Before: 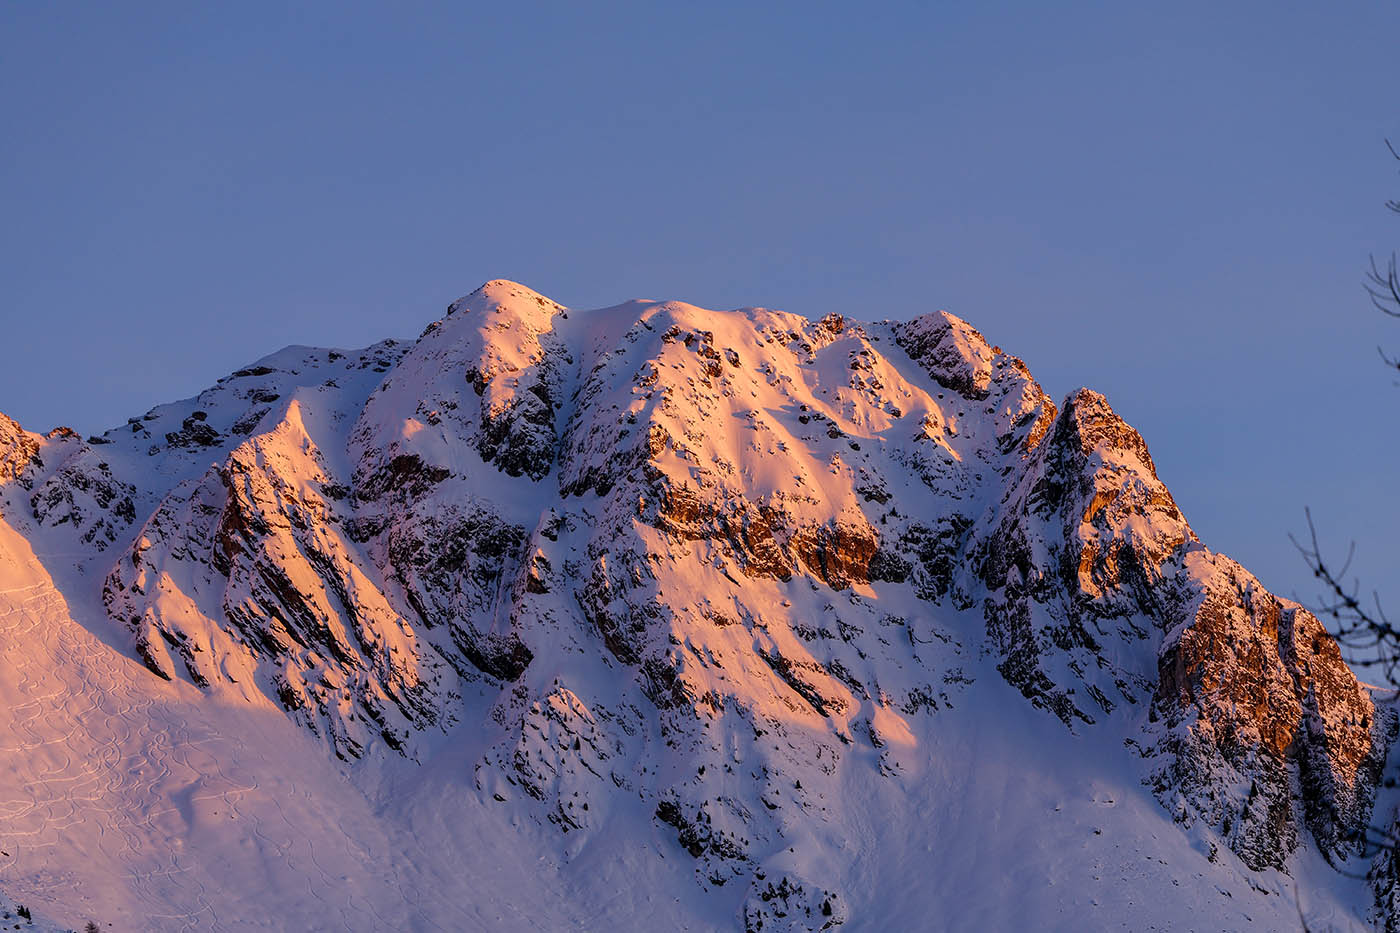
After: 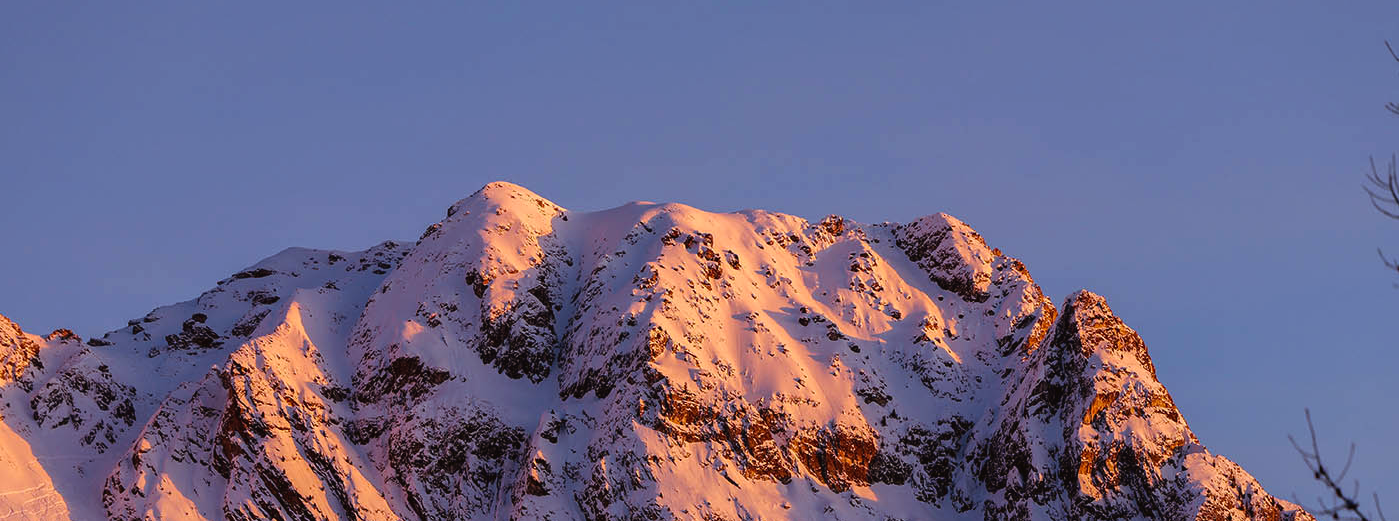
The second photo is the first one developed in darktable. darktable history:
crop and rotate: top 10.519%, bottom 33.578%
color balance rgb: shadows lift › chroma 9.919%, shadows lift › hue 47.27°, global offset › luminance 0.257%, global offset › hue 170.06°, perceptual saturation grading › global saturation 0.579%, perceptual saturation grading › mid-tones 11.221%, global vibrance 20%
